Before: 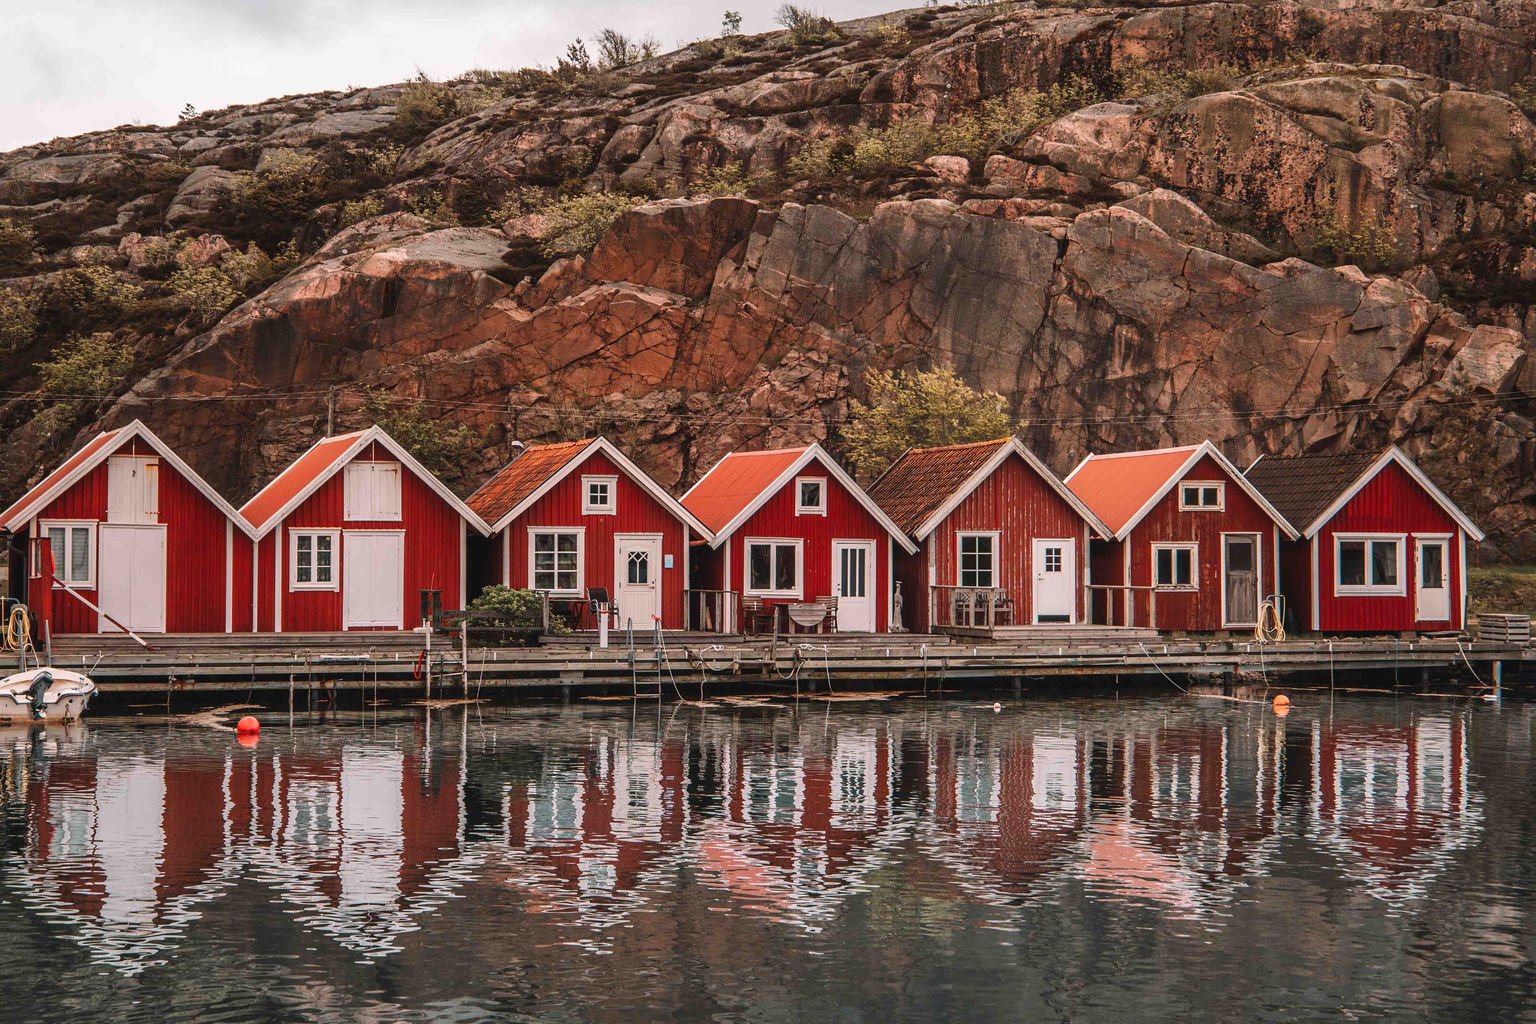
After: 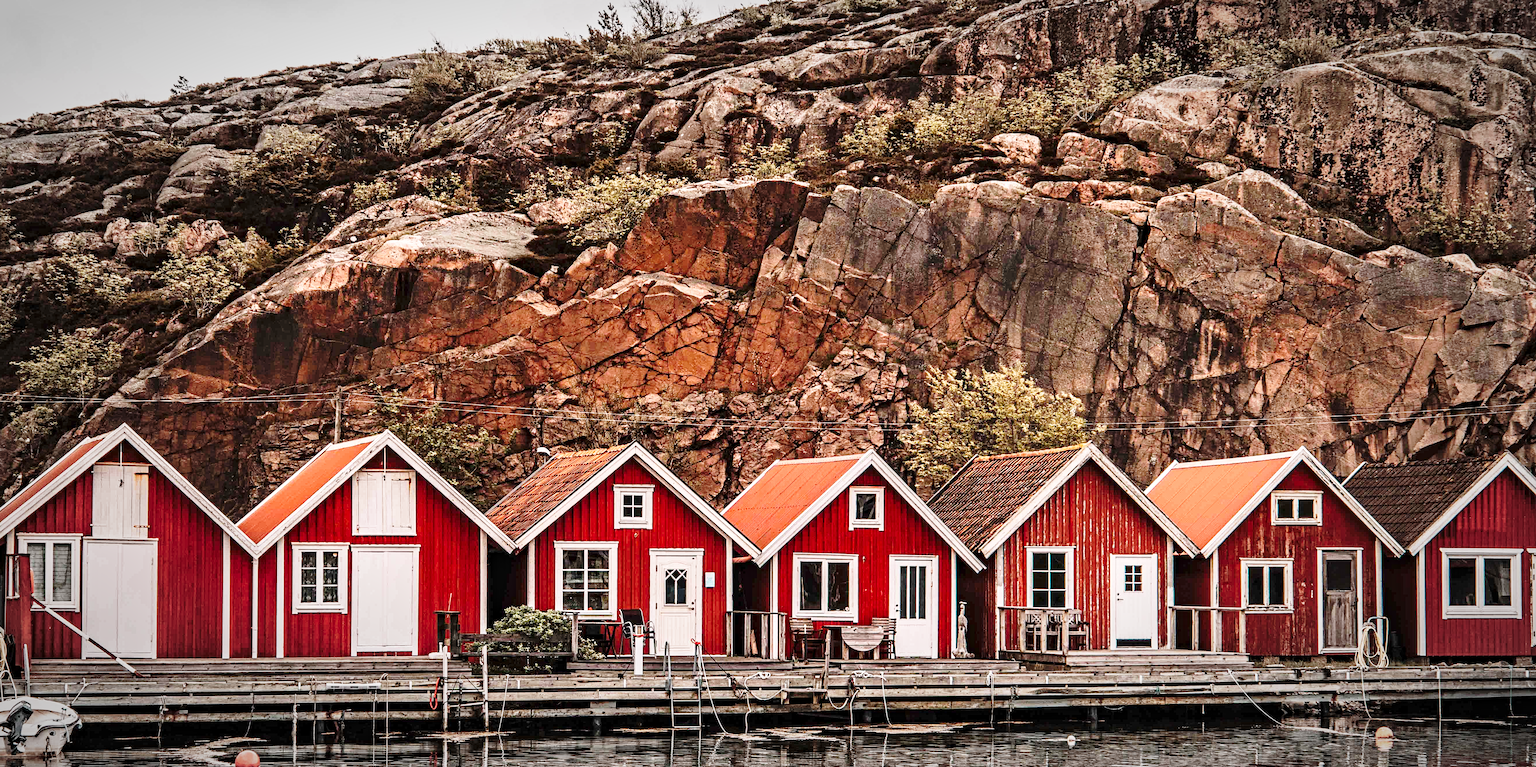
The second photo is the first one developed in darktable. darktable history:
base curve: curves: ch0 [(0, 0) (0.028, 0.03) (0.121, 0.232) (0.46, 0.748) (0.859, 0.968) (1, 1)], preserve colors none
tone equalizer: on, module defaults
contrast equalizer: y [[0.5, 0.542, 0.583, 0.625, 0.667, 0.708], [0.5 ×6], [0.5 ×6], [0 ×6], [0 ×6]]
crop: left 1.57%, top 3.395%, right 7.554%, bottom 28.513%
vignetting: fall-off start 67.73%, fall-off radius 68.26%, automatic ratio true
